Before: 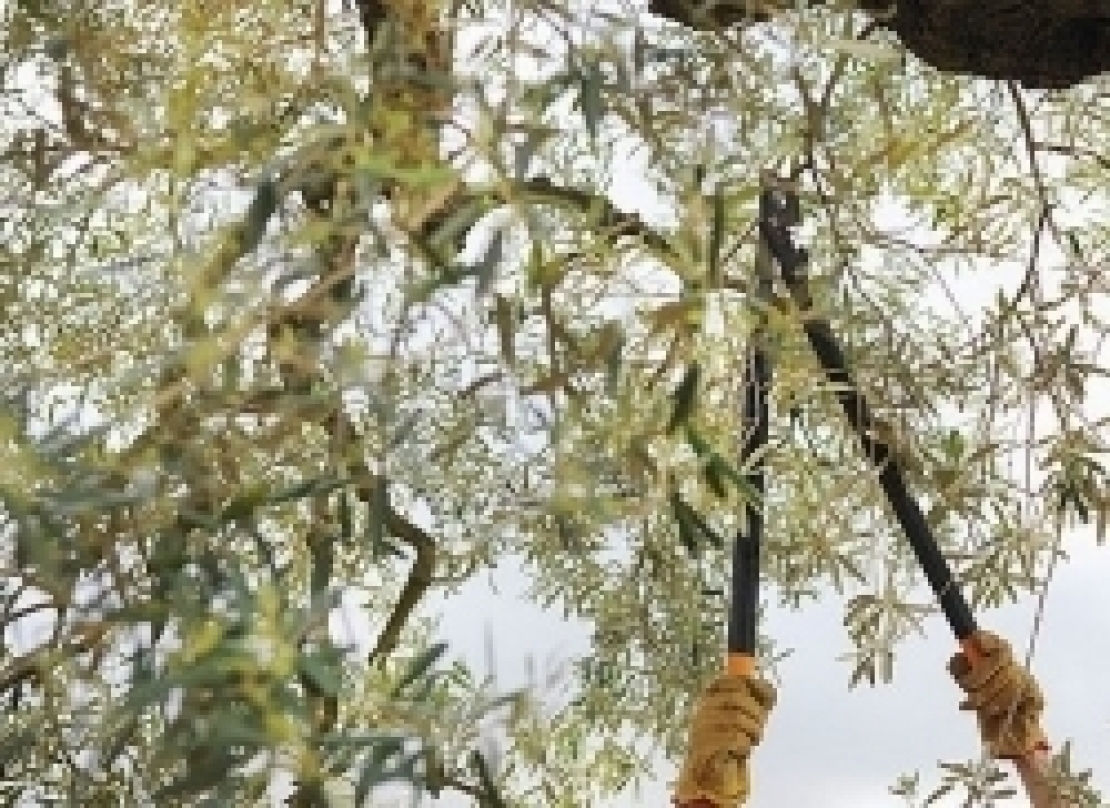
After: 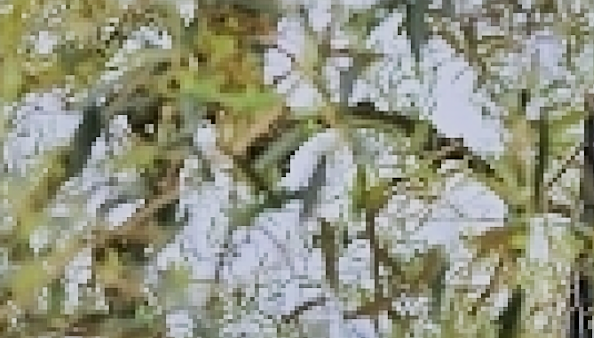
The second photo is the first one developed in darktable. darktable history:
exposure: exposure 0 EV, compensate highlight preservation false
rotate and perspective: rotation 0.192°, lens shift (horizontal) -0.015, crop left 0.005, crop right 0.996, crop top 0.006, crop bottom 0.99
sharpen: on, module defaults
filmic rgb: black relative exposure -7.5 EV, white relative exposure 5 EV, hardness 3.31, contrast 1.3, contrast in shadows safe
shadows and highlights: on, module defaults
color correction: highlights a* 3.22, highlights b* 1.93, saturation 1.19
crop: left 15.306%, top 9.065%, right 30.789%, bottom 48.638%
color calibration: x 0.37, y 0.382, temperature 4313.32 K
